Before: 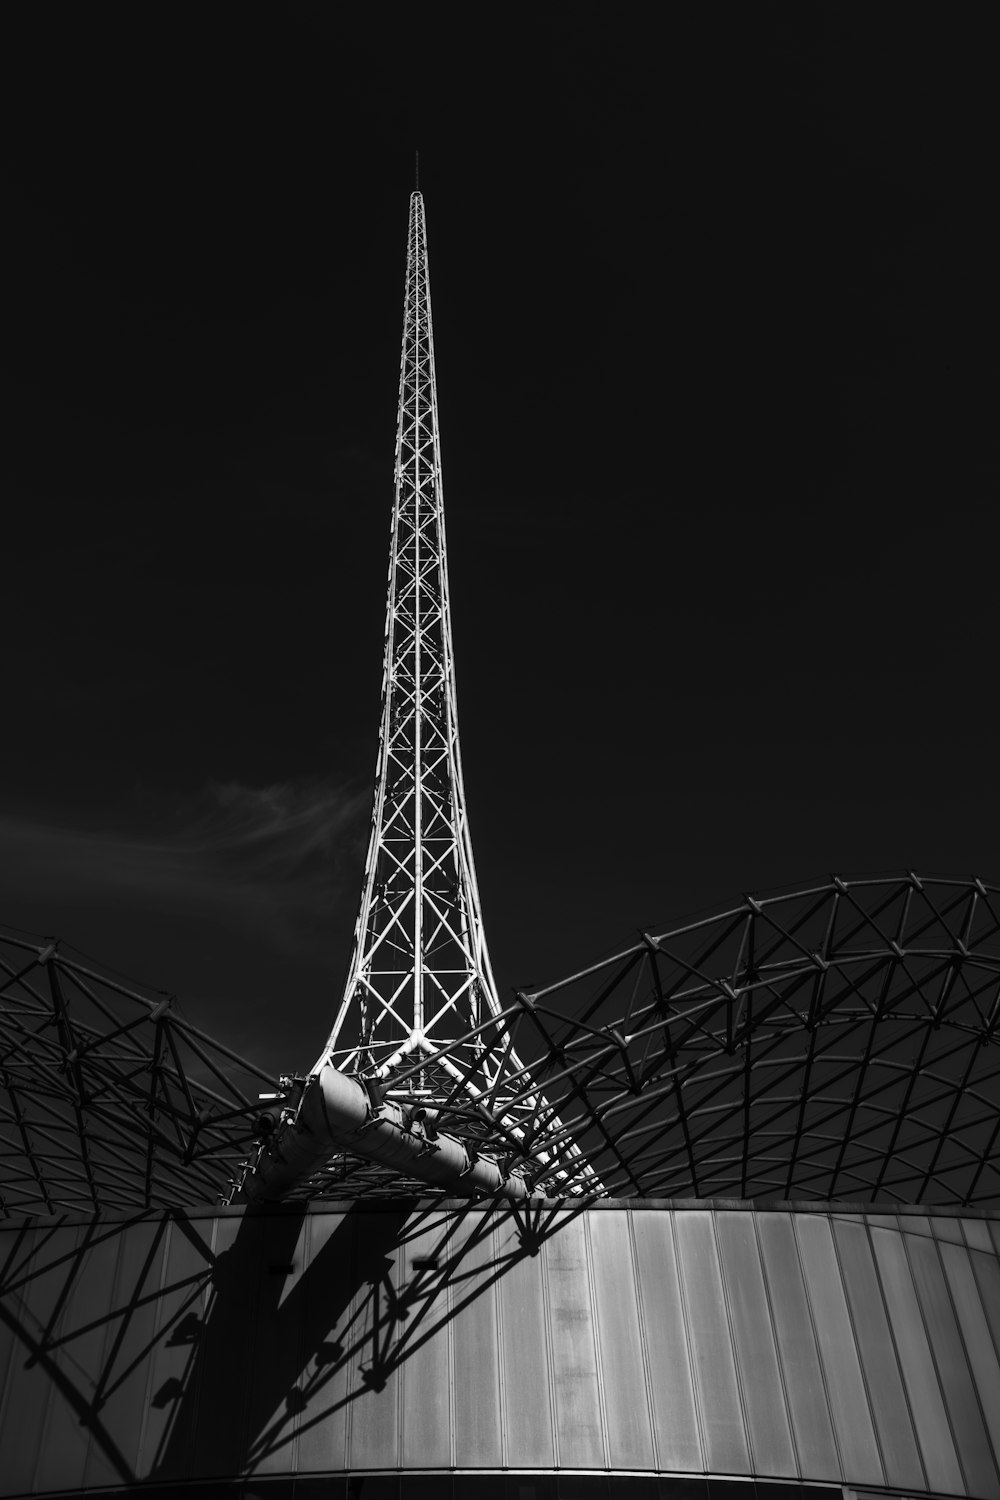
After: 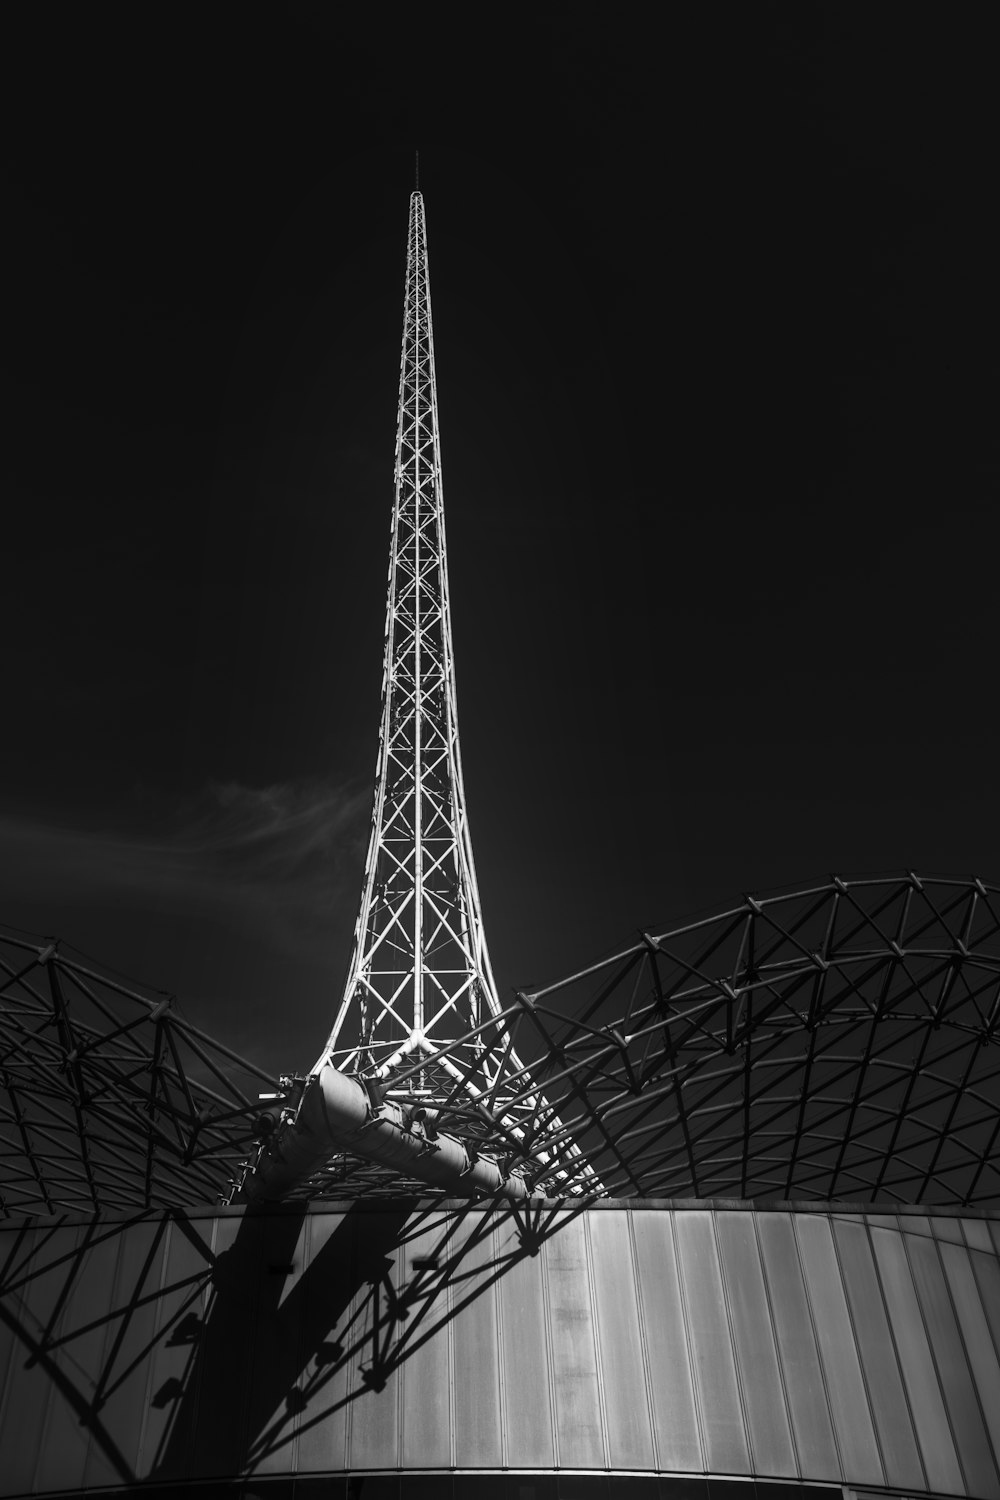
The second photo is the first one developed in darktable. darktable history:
bloom: on, module defaults
contrast brightness saturation: saturation -0.17
